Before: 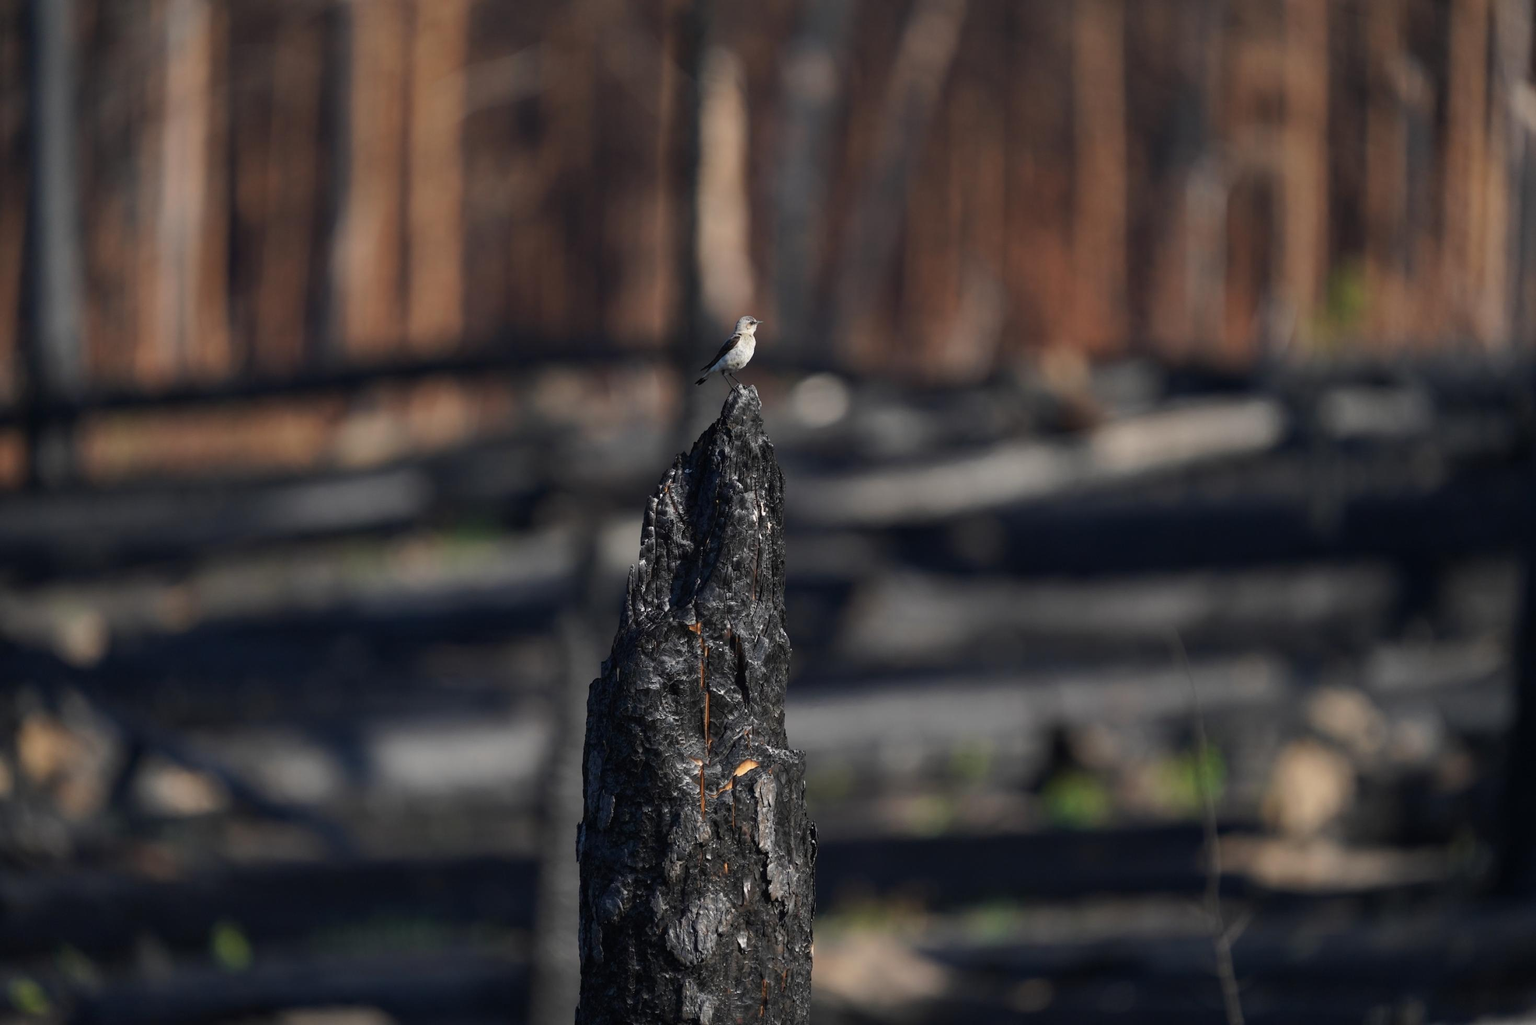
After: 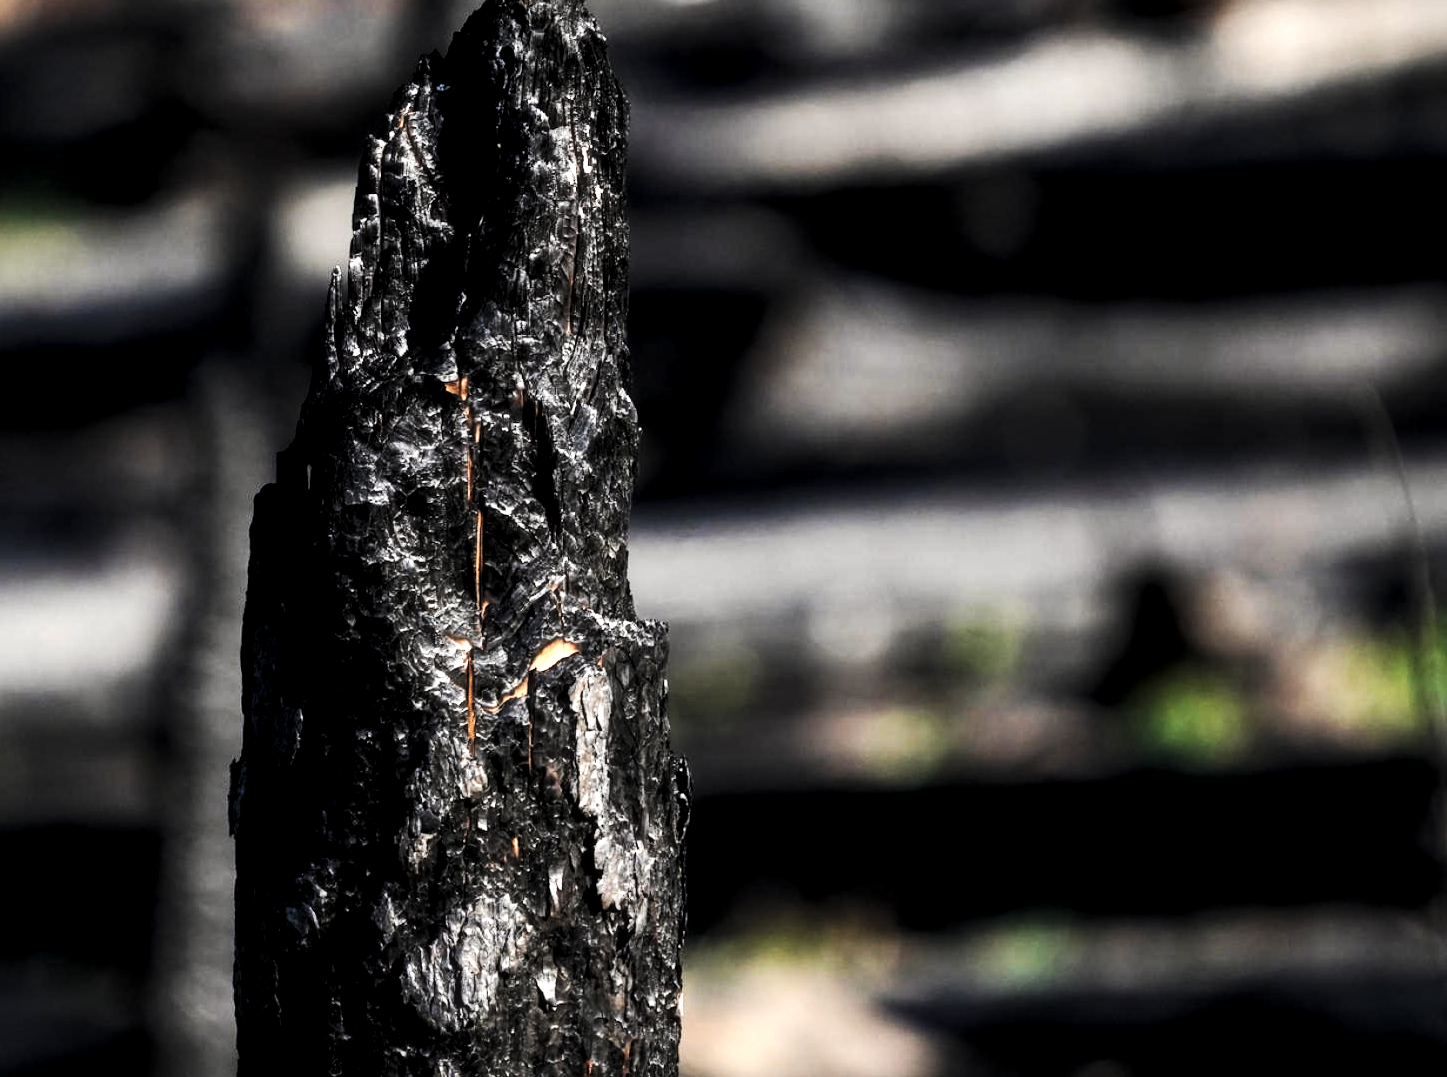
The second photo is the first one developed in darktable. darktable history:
crop: left 29.72%, top 41.526%, right 21.012%, bottom 3.492%
exposure: compensate exposure bias true, compensate highlight preservation false
local contrast: highlights 23%, shadows 78%, midtone range 0.745
tone equalizer: -8 EV -0.779 EV, -7 EV -0.701 EV, -6 EV -0.615 EV, -5 EV -0.389 EV, -3 EV 0.379 EV, -2 EV 0.6 EV, -1 EV 0.692 EV, +0 EV 0.758 EV, edges refinement/feathering 500, mask exposure compensation -1.57 EV, preserve details no
tone curve: curves: ch0 [(0, 0.026) (0.184, 0.172) (0.391, 0.468) (0.446, 0.56) (0.605, 0.758) (0.831, 0.931) (0.992, 1)]; ch1 [(0, 0) (0.437, 0.447) (0.501, 0.502) (0.538, 0.539) (0.574, 0.589) (0.617, 0.64) (0.699, 0.749) (0.859, 0.919) (1, 1)]; ch2 [(0, 0) (0.33, 0.301) (0.421, 0.443) (0.447, 0.482) (0.499, 0.509) (0.538, 0.564) (0.585, 0.615) (0.664, 0.664) (1, 1)], preserve colors none
haze removal: strength -0.1, compatibility mode true, adaptive false
levels: levels [0.062, 0.494, 0.925]
